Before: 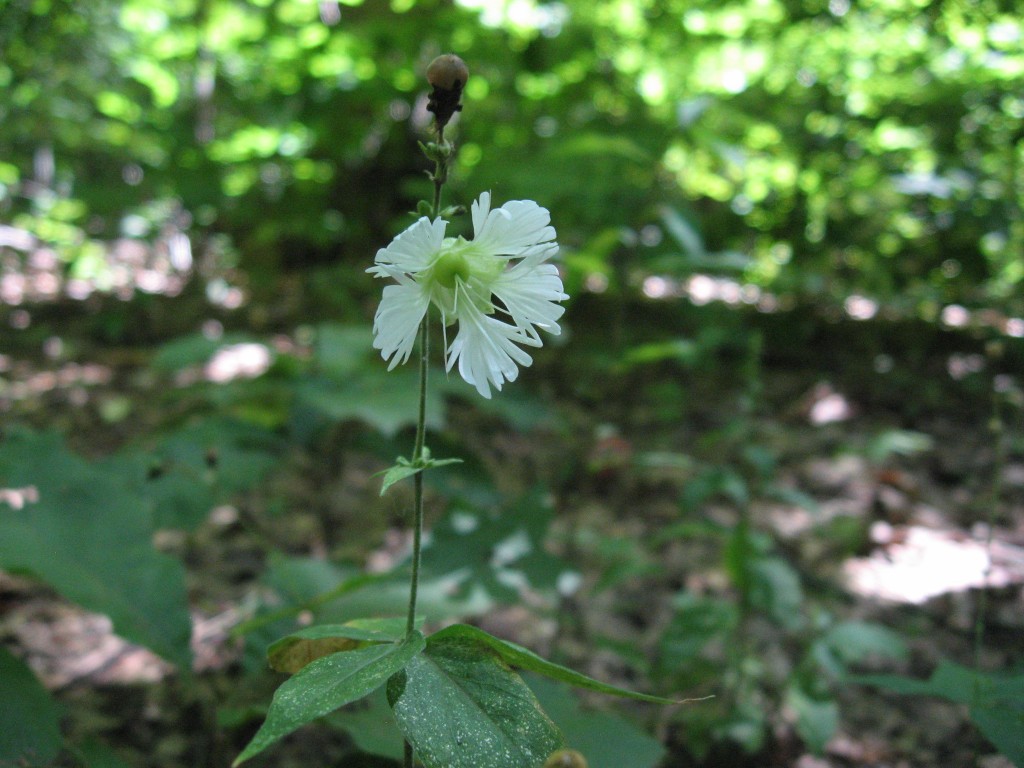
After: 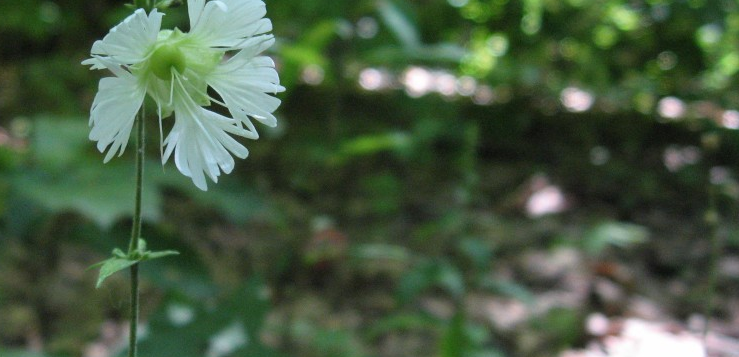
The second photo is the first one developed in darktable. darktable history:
crop and rotate: left 27.746%, top 27.101%, bottom 26.336%
